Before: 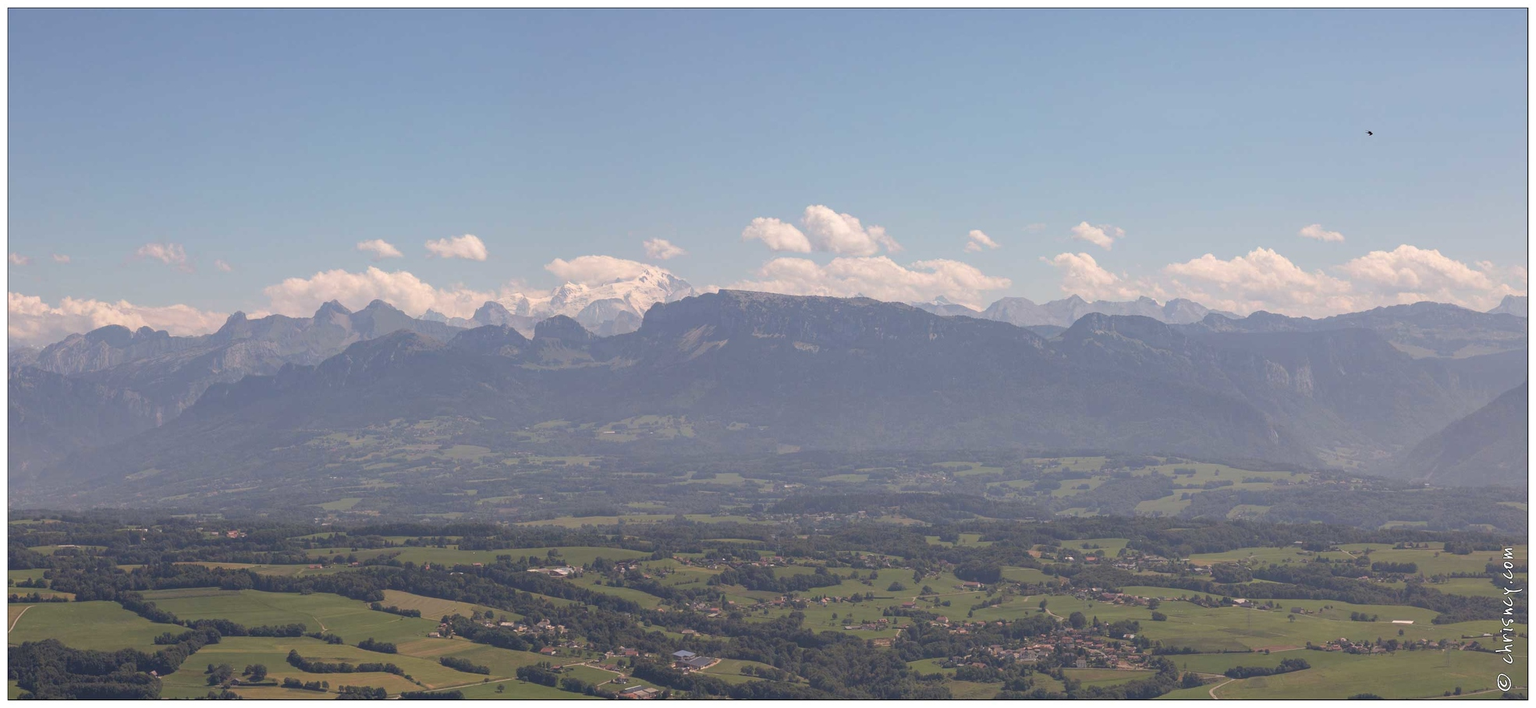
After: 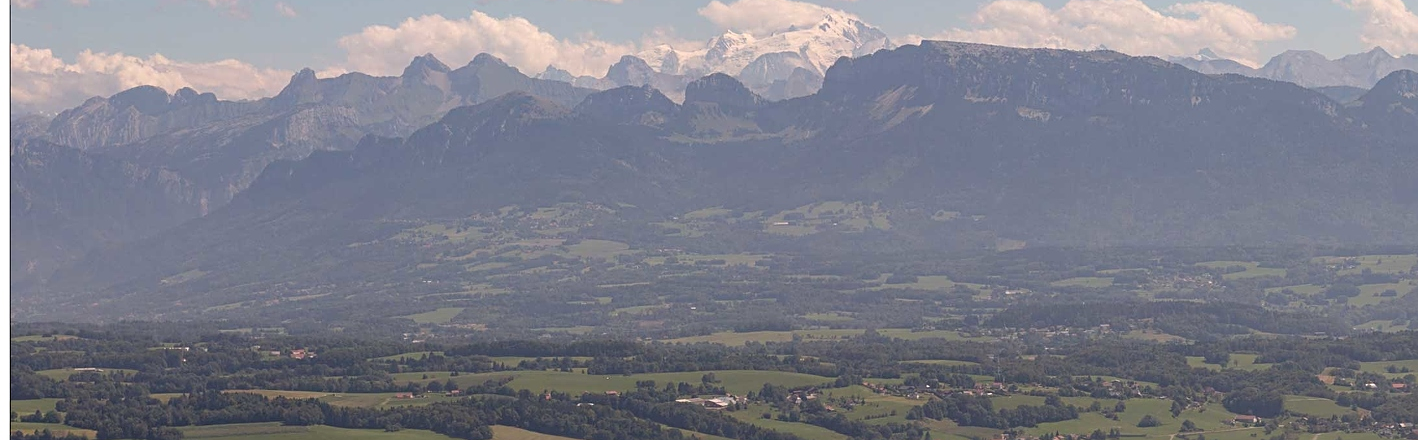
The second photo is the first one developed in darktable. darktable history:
crop: top 36.498%, right 27.964%, bottom 14.995%
sharpen: on, module defaults
